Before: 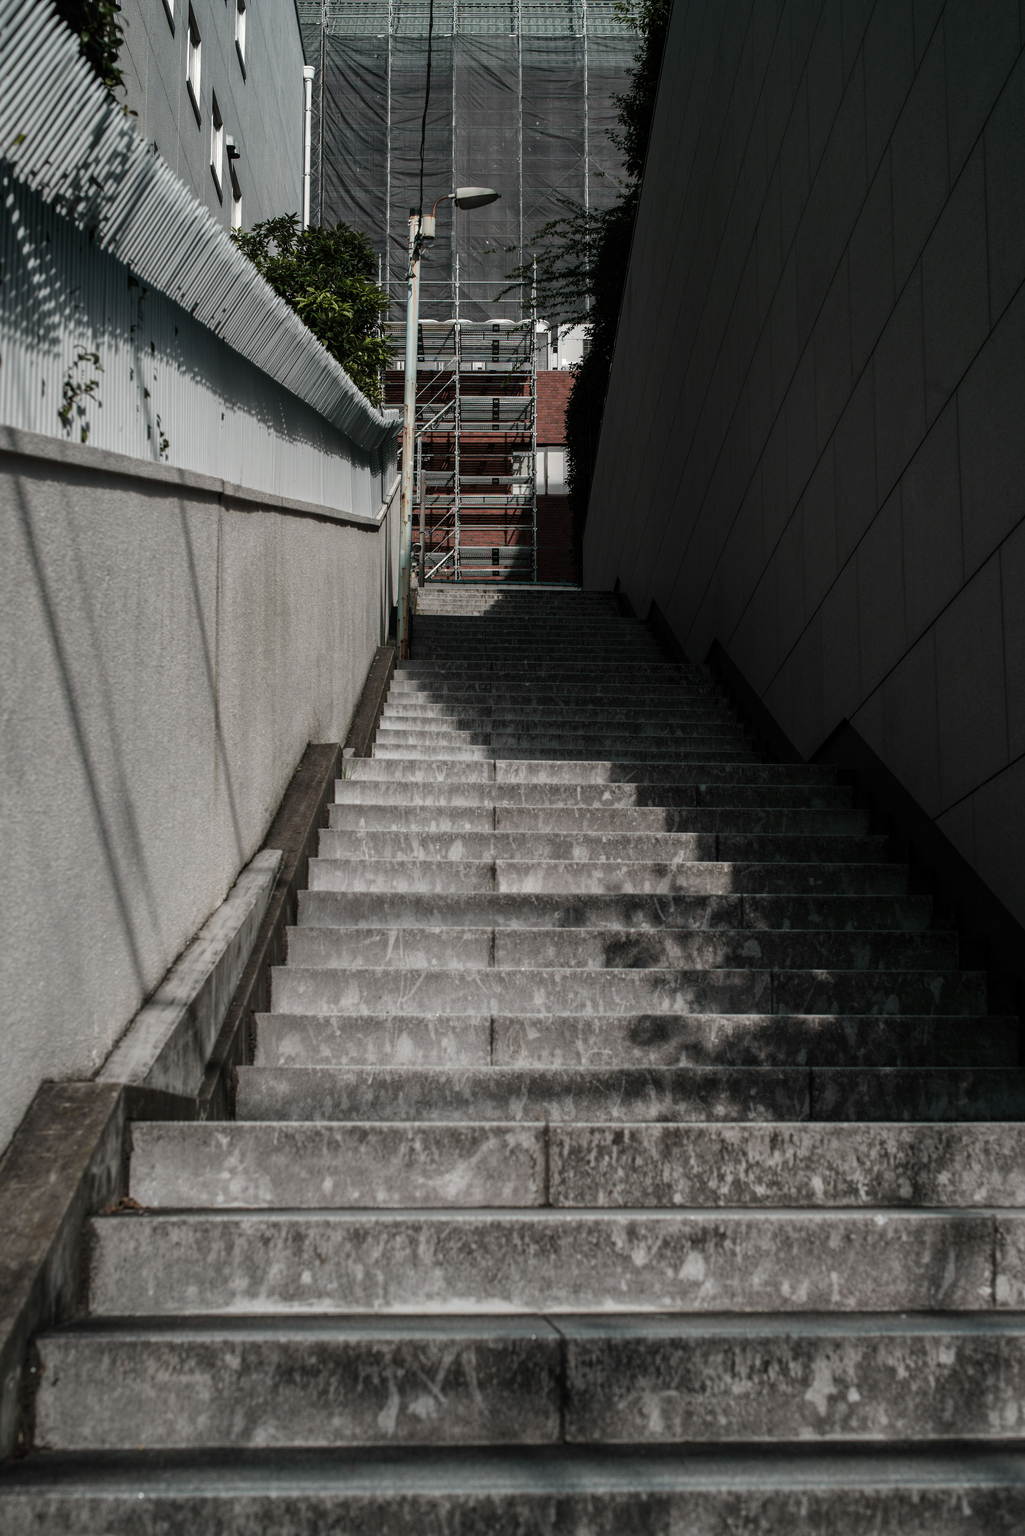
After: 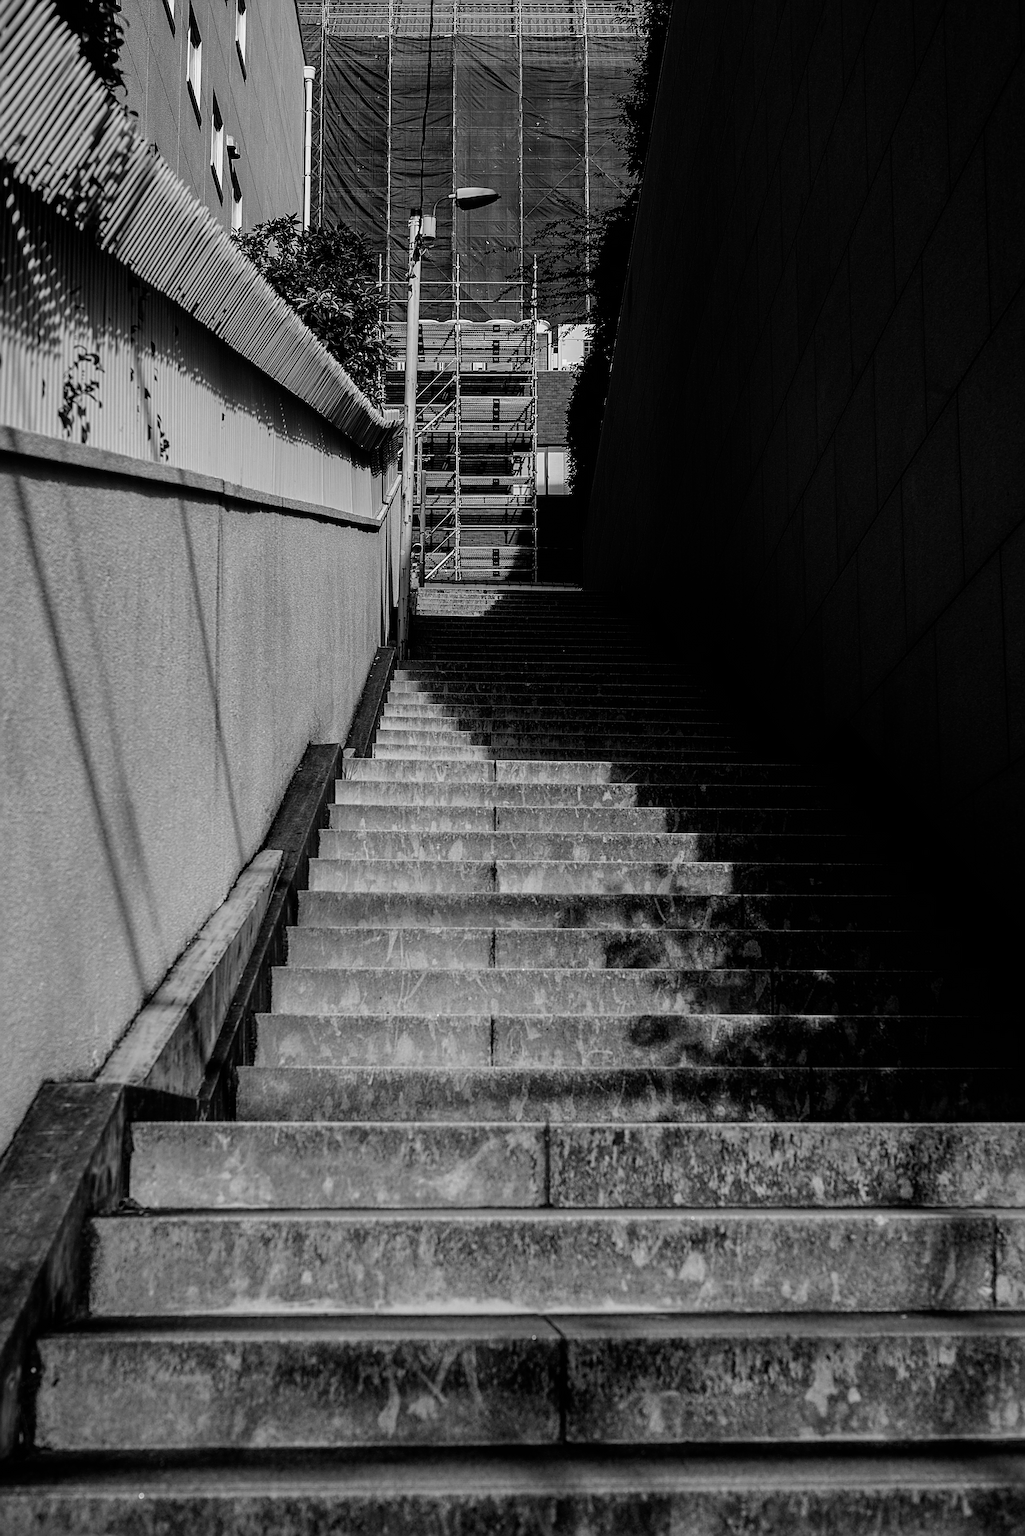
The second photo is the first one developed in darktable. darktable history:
filmic rgb: black relative exposure -11.85 EV, white relative exposure 5.45 EV, hardness 4.49, latitude 50.11%, contrast 1.142
color zones: curves: ch0 [(0.002, 0.593) (0.143, 0.417) (0.285, 0.541) (0.455, 0.289) (0.608, 0.327) (0.727, 0.283) (0.869, 0.571) (1, 0.603)]; ch1 [(0, 0) (0.143, 0) (0.286, 0) (0.429, 0) (0.571, 0) (0.714, 0) (0.857, 0)]
sharpen: radius 3.693, amount 0.921
